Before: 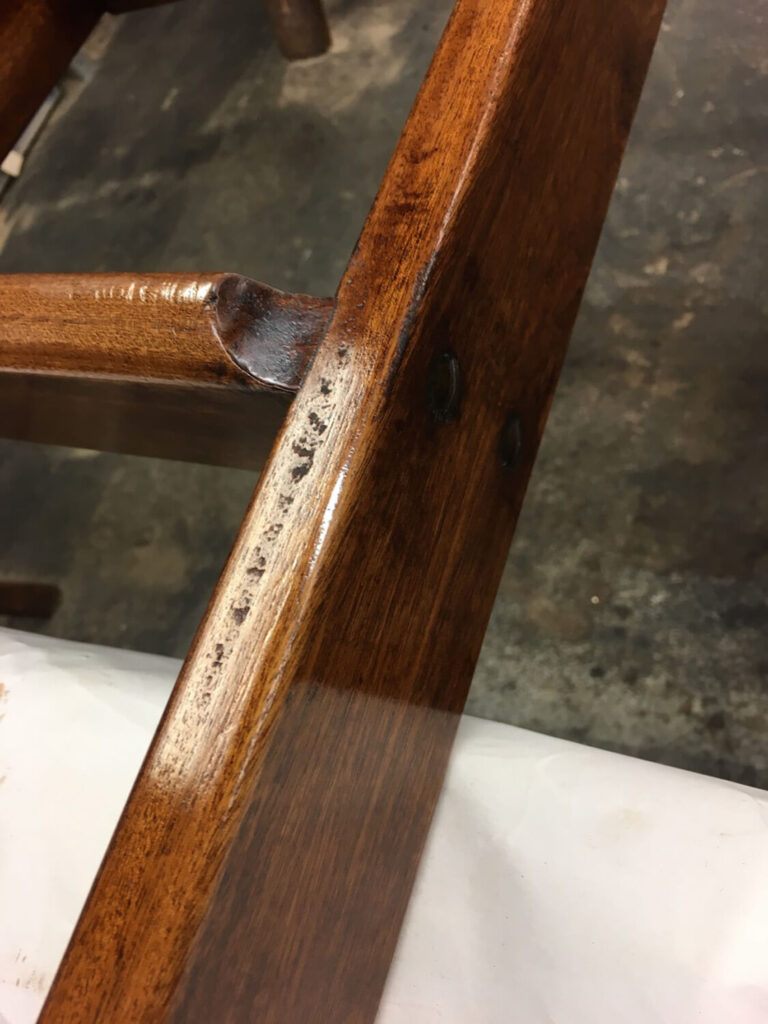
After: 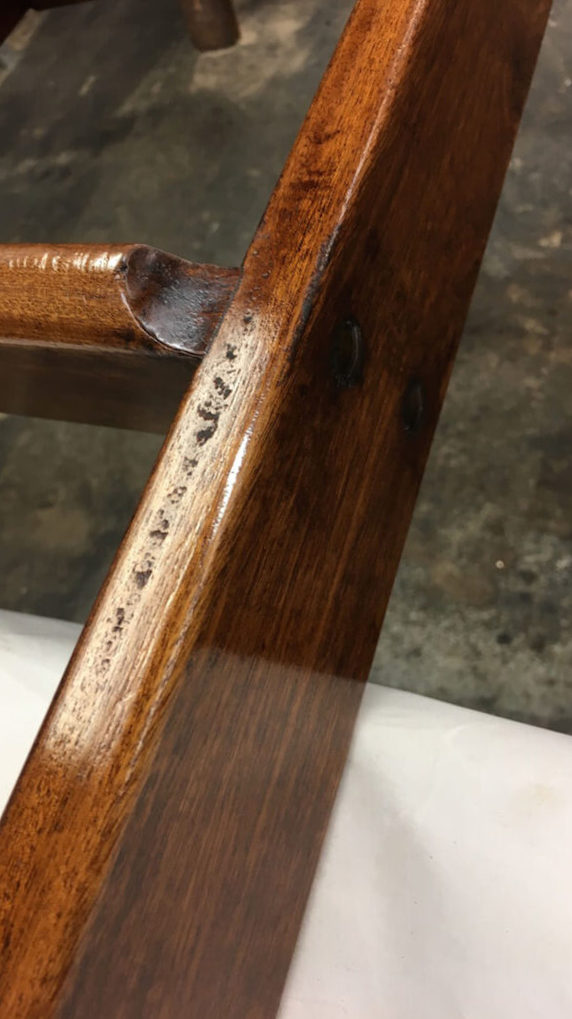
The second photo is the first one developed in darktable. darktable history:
crop and rotate: left 9.597%, right 10.195%
rotate and perspective: rotation 0.215°, lens shift (vertical) -0.139, crop left 0.069, crop right 0.939, crop top 0.002, crop bottom 0.996
